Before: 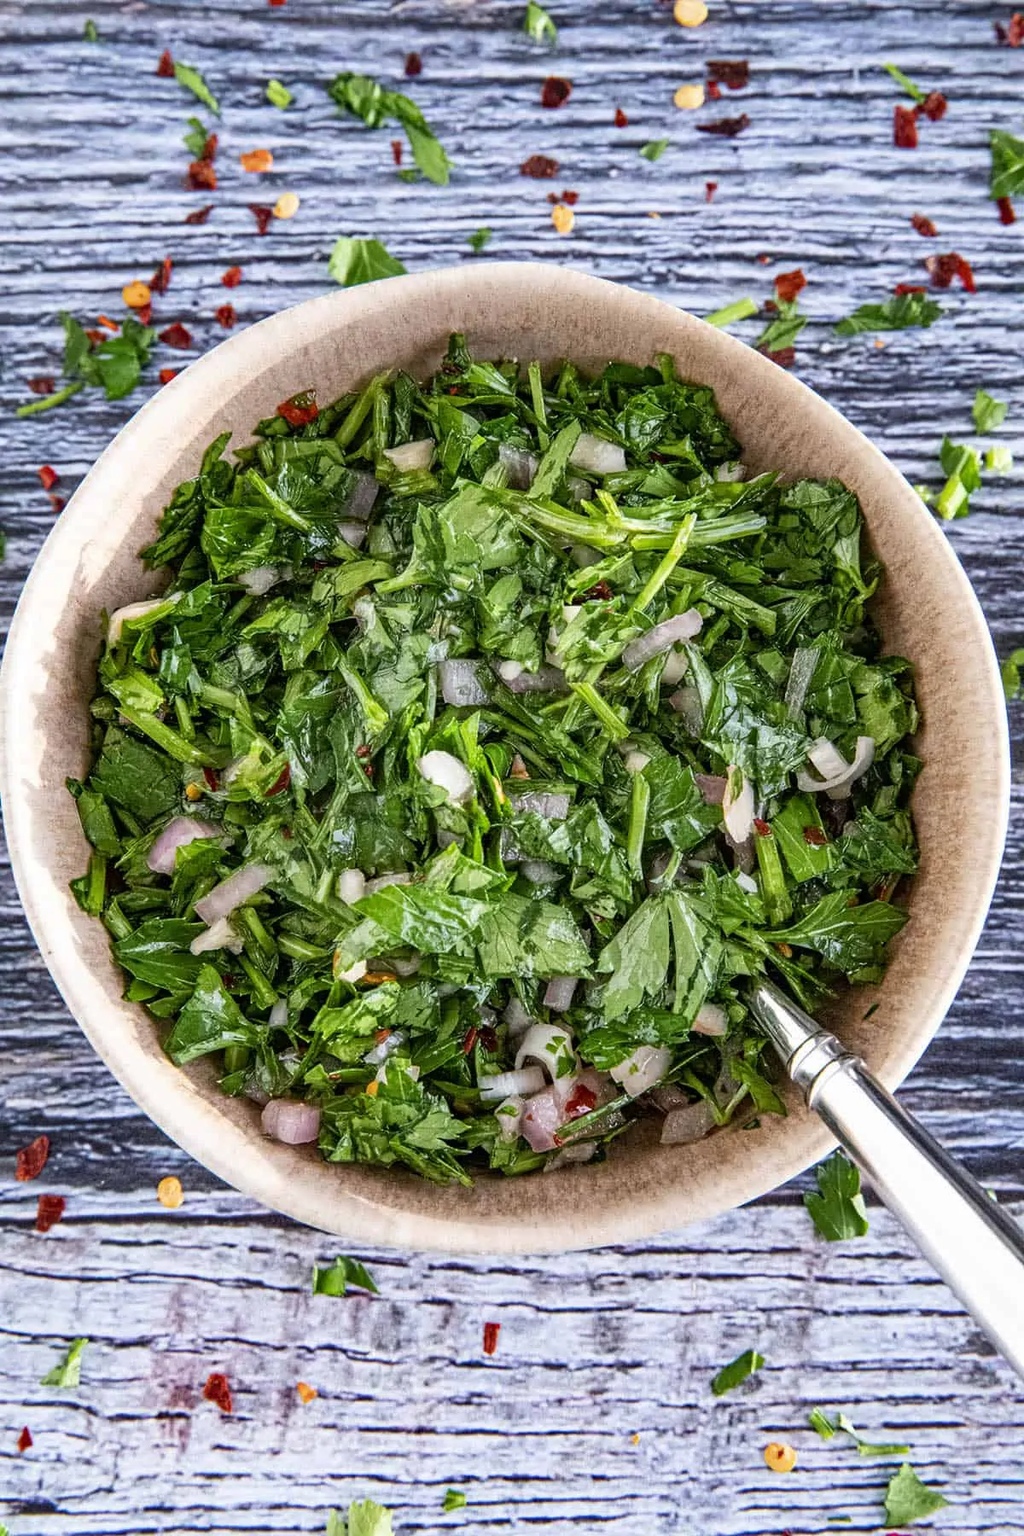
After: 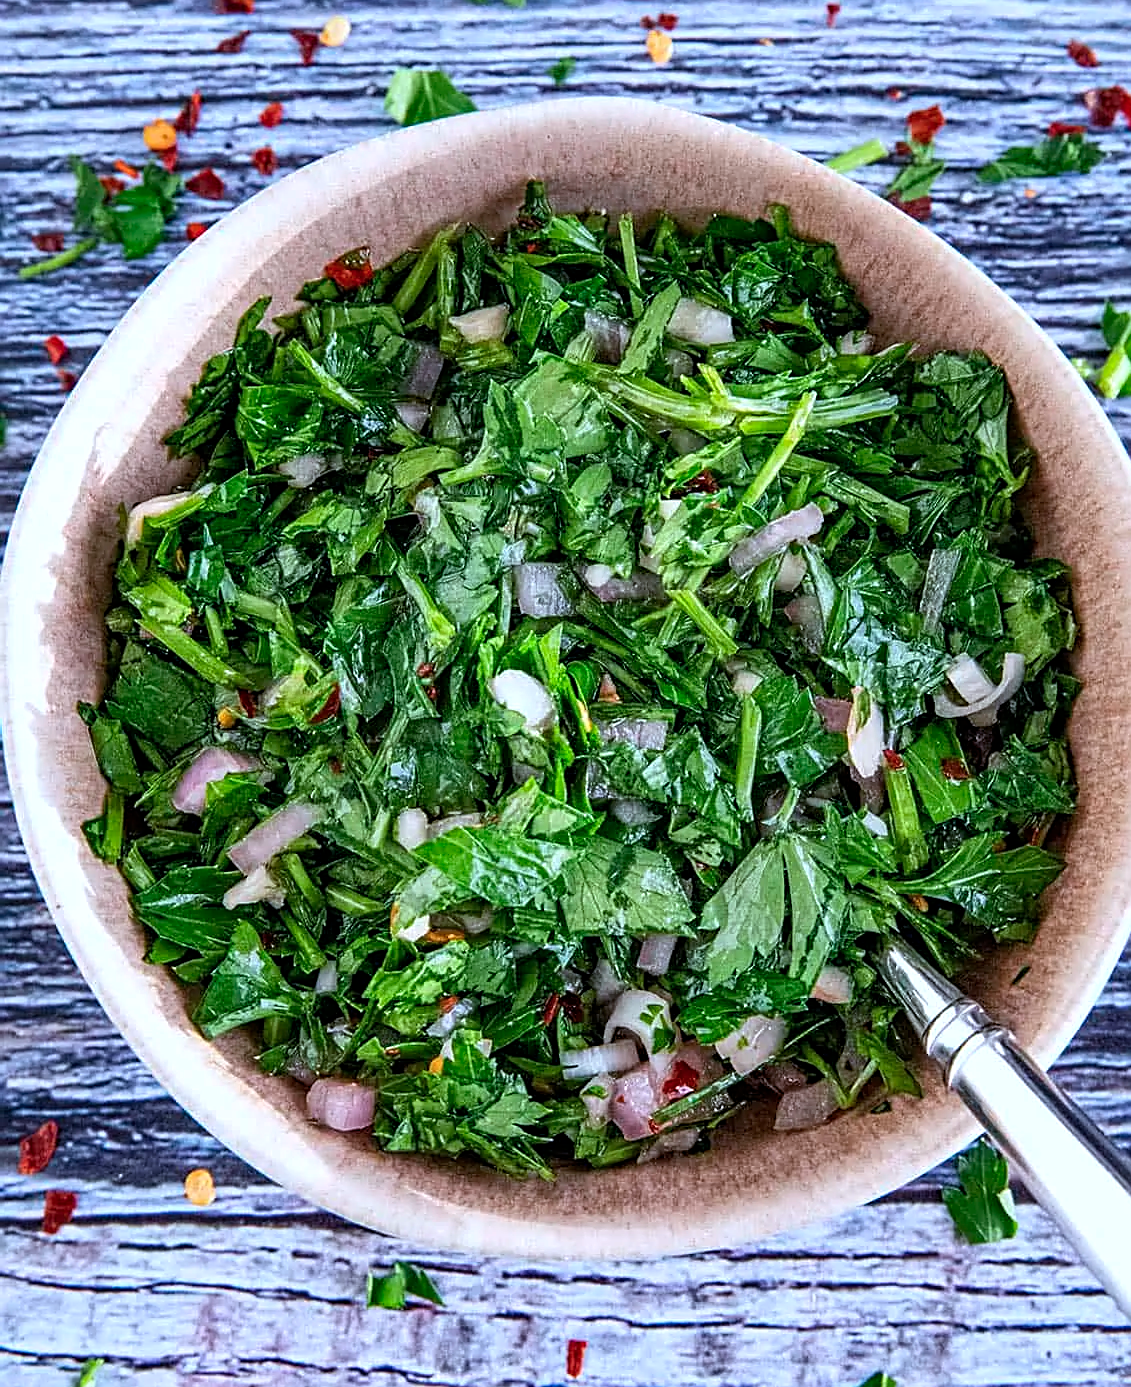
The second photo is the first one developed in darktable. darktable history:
color balance: gamma [0.9, 0.988, 0.975, 1.025], gain [1.05, 1, 1, 1]
color calibration: x 0.37, y 0.382, temperature 4313.32 K
sharpen: on, module defaults
crop and rotate: angle 0.03°, top 11.643%, right 5.651%, bottom 11.189%
